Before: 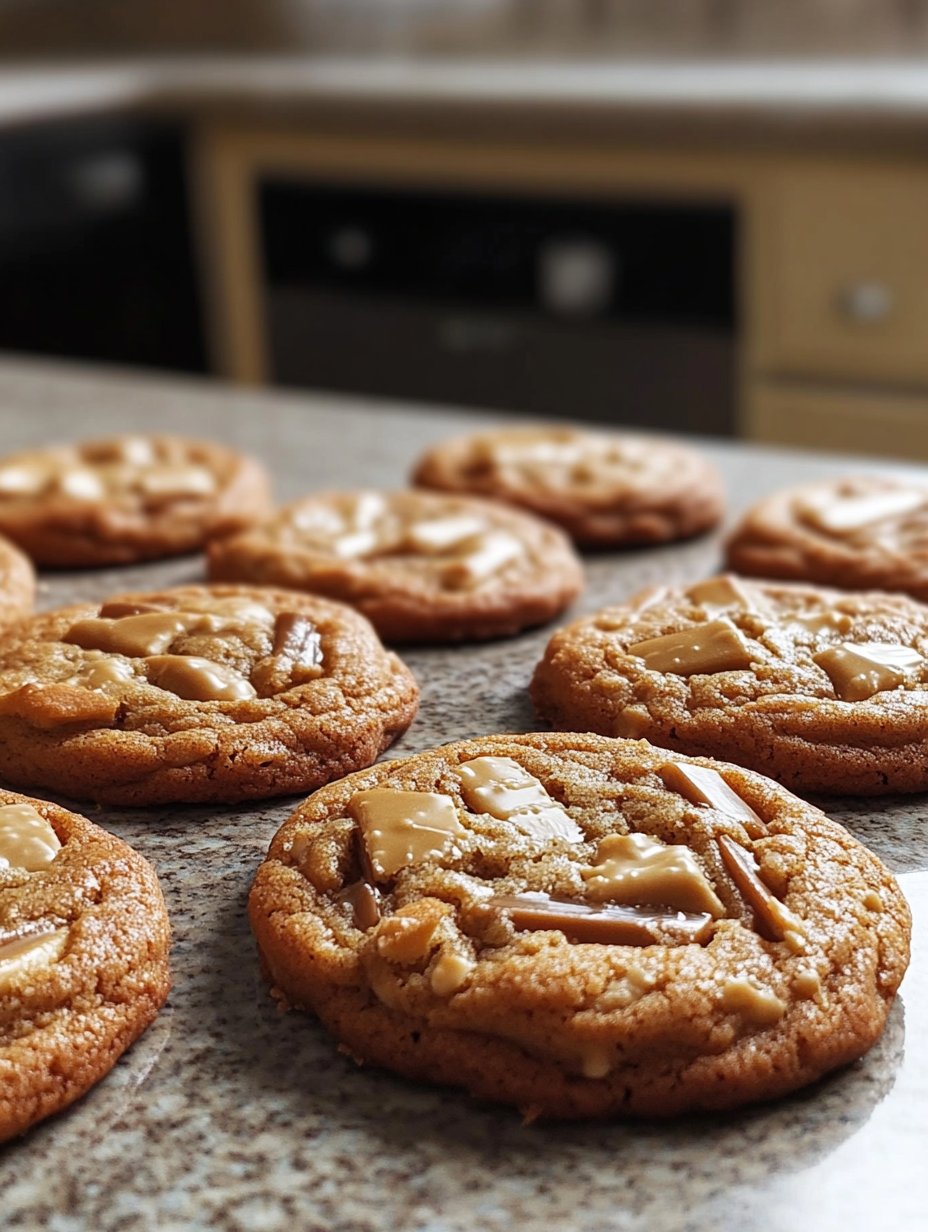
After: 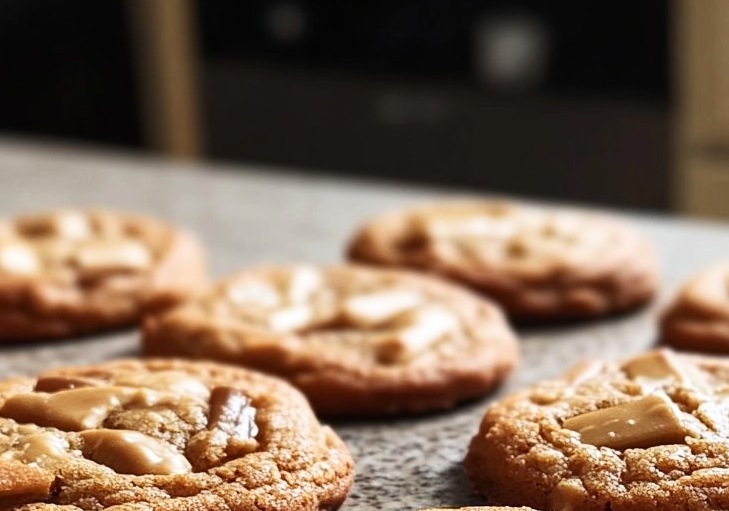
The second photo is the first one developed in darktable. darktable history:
contrast brightness saturation: contrast 0.24, brightness 0.09
crop: left 7.036%, top 18.398%, right 14.379%, bottom 40.043%
